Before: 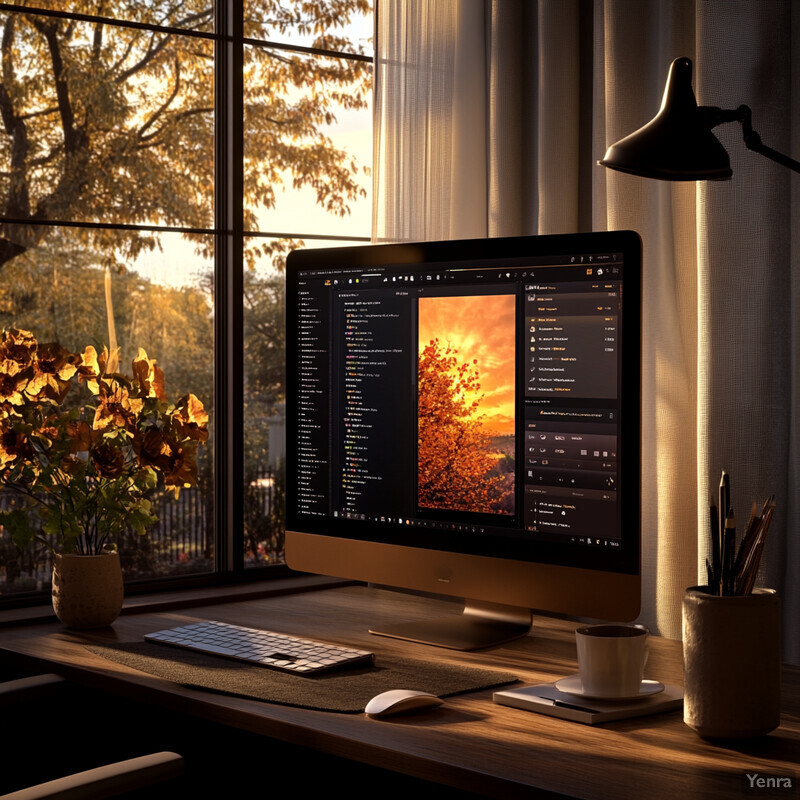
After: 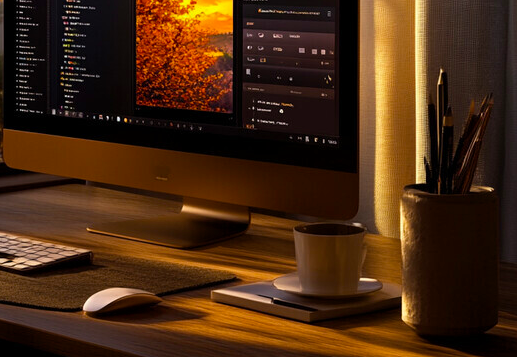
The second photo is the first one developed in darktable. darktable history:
crop and rotate: left 35.358%, top 50.408%, bottom 4.958%
color balance rgb: perceptual saturation grading › global saturation 30.948%, global vibrance 20%
